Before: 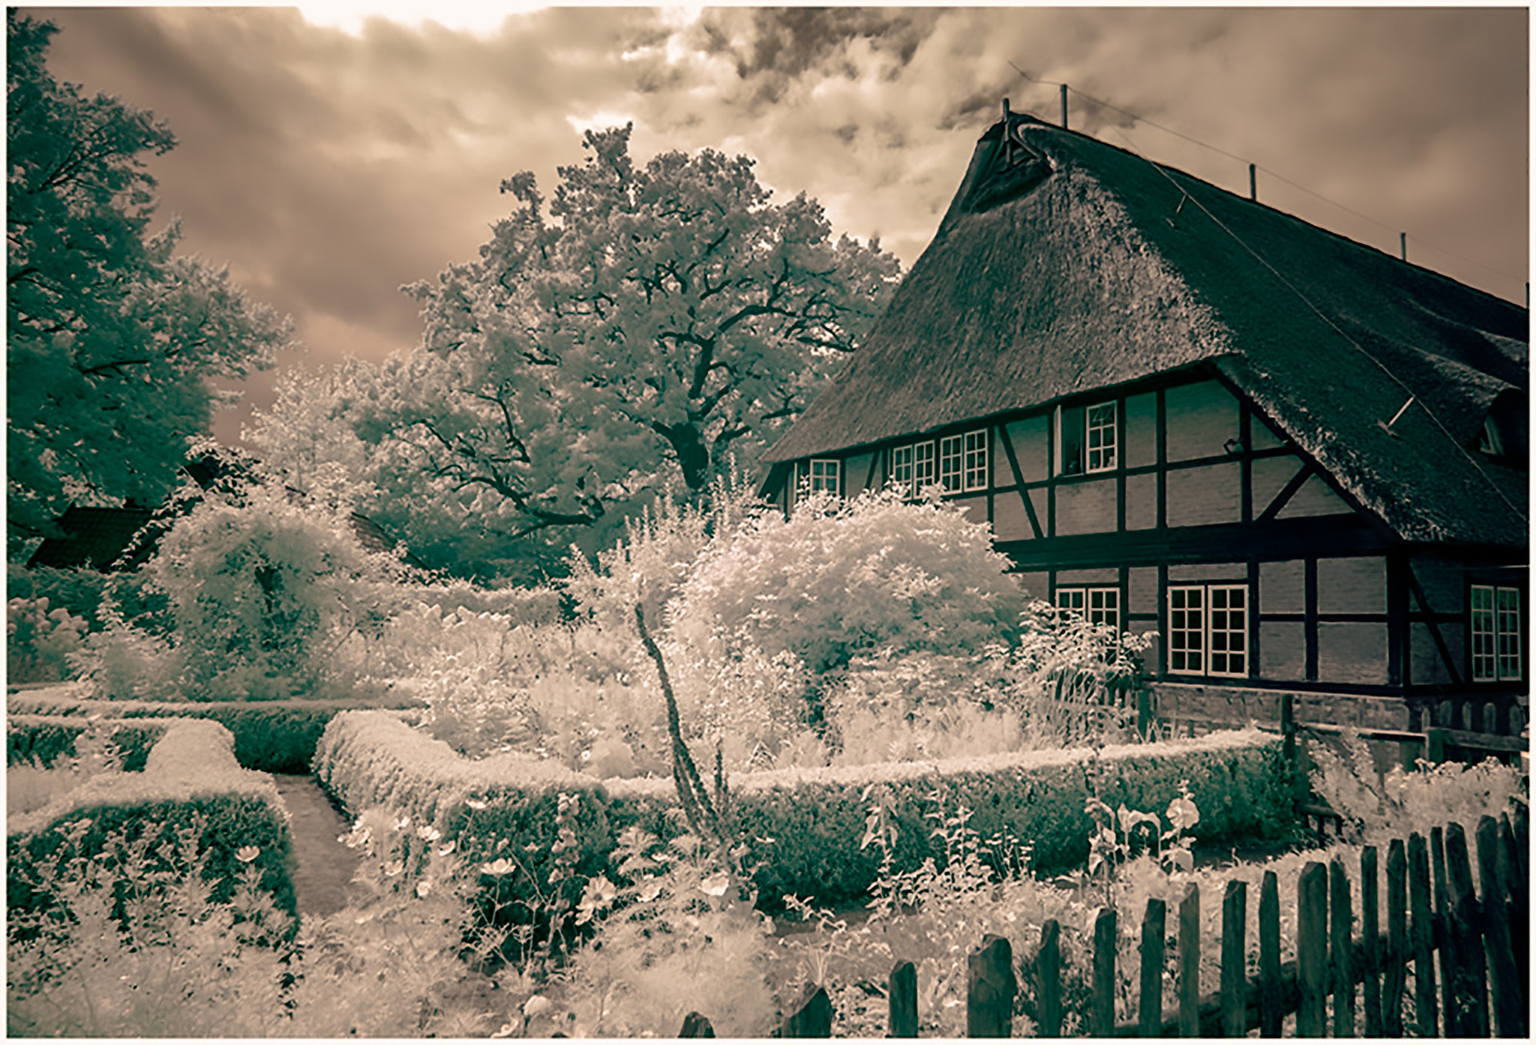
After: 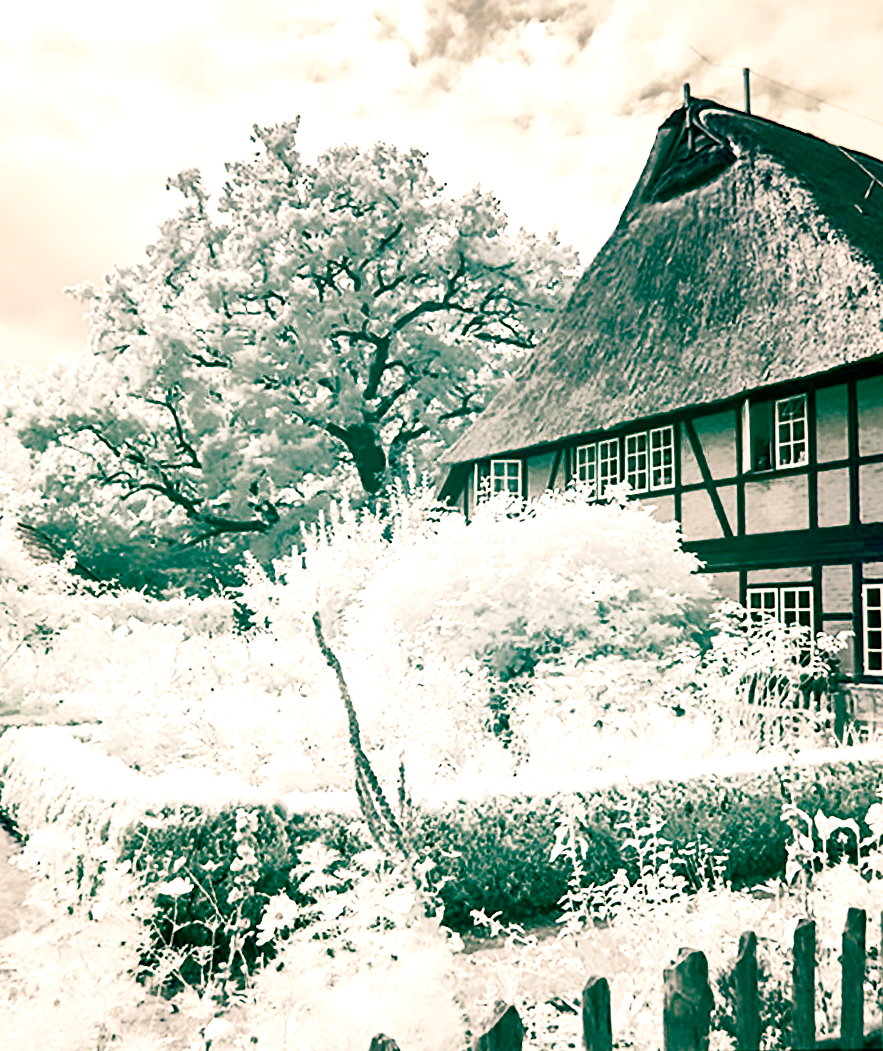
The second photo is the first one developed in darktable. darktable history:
crop: left 21.496%, right 22.254%
exposure: black level correction 0, exposure 1.2 EV, compensate exposure bias true, compensate highlight preservation false
base curve: curves: ch0 [(0, 0) (0.008, 0.007) (0.022, 0.029) (0.048, 0.089) (0.092, 0.197) (0.191, 0.399) (0.275, 0.534) (0.357, 0.65) (0.477, 0.78) (0.542, 0.833) (0.799, 0.973) (1, 1)], preserve colors none
color zones: curves: ch0 [(0.25, 0.5) (0.347, 0.092) (0.75, 0.5)]; ch1 [(0.25, 0.5) (0.33, 0.51) (0.75, 0.5)]
color balance: mode lift, gamma, gain (sRGB), lift [0.97, 1, 1, 1], gamma [1.03, 1, 1, 1]
rotate and perspective: rotation -1°, crop left 0.011, crop right 0.989, crop top 0.025, crop bottom 0.975
